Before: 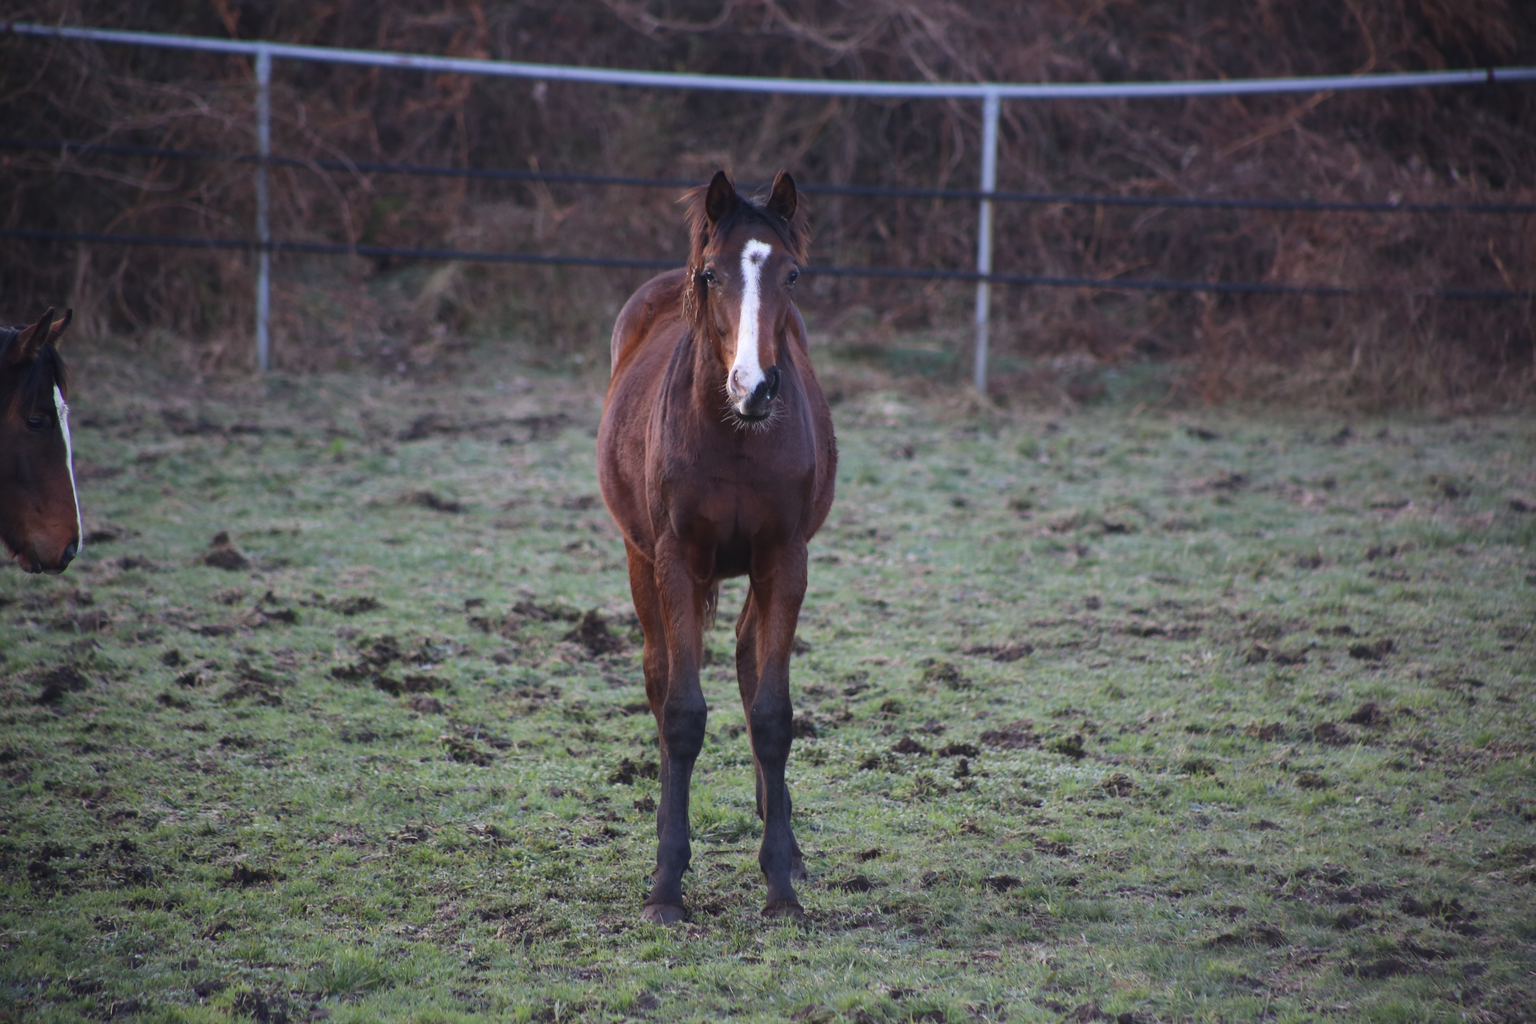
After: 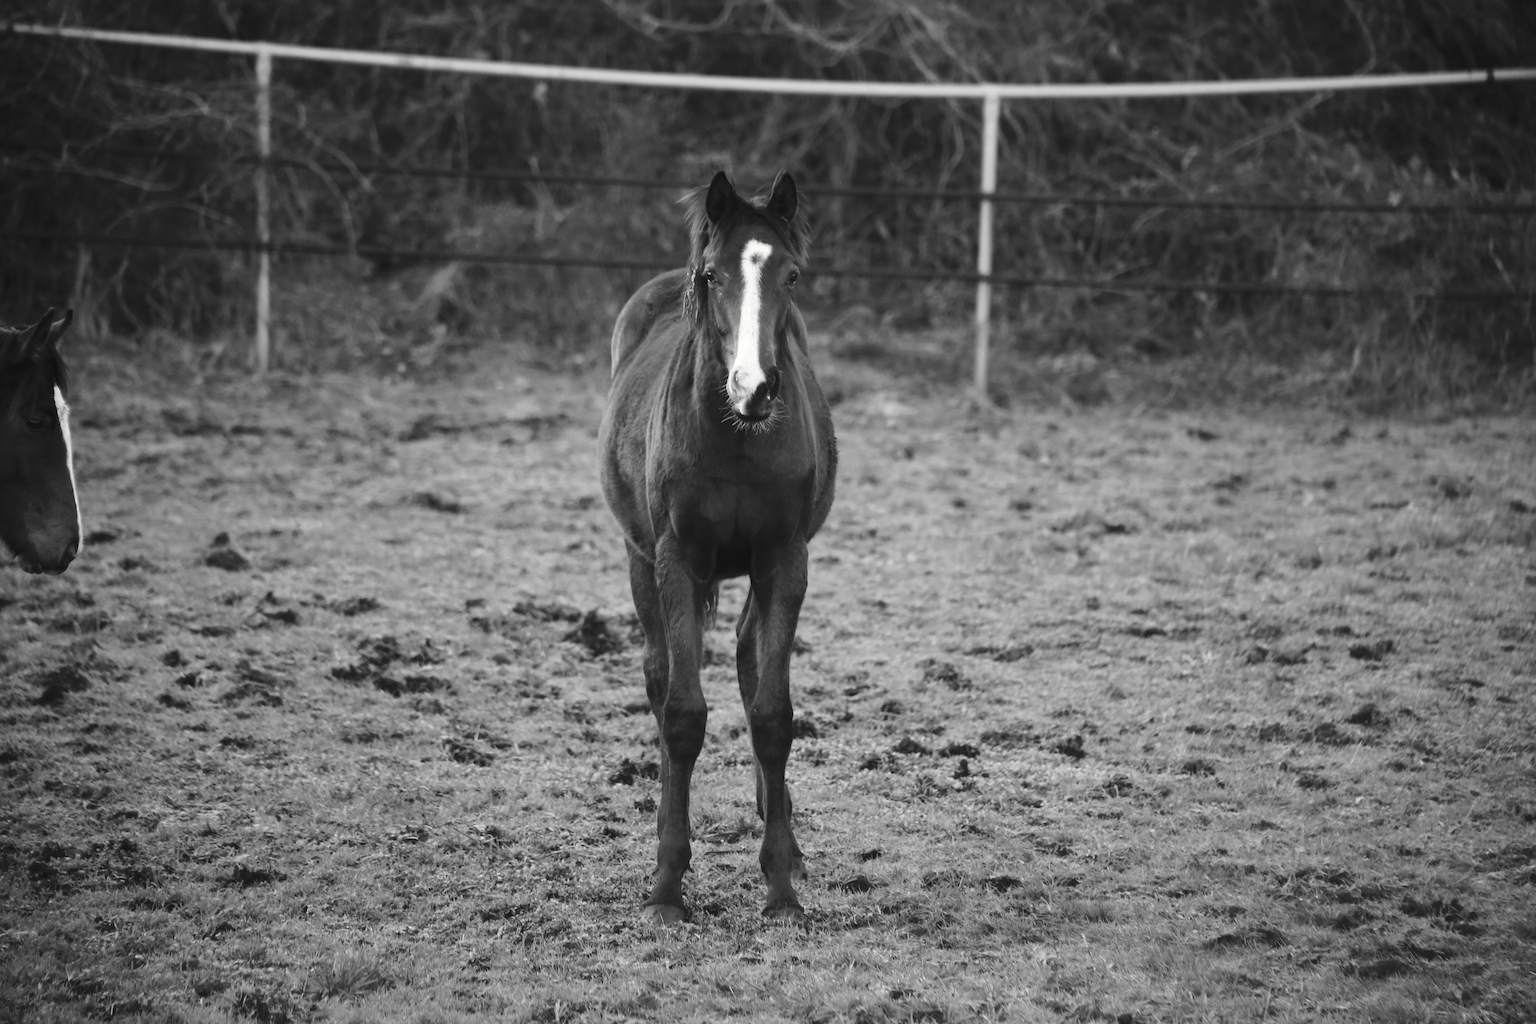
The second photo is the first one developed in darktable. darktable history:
tone curve: curves: ch0 [(0, 0) (0.003, 0.04) (0.011, 0.04) (0.025, 0.043) (0.044, 0.049) (0.069, 0.066) (0.1, 0.095) (0.136, 0.121) (0.177, 0.154) (0.224, 0.211) (0.277, 0.281) (0.335, 0.358) (0.399, 0.452) (0.468, 0.54) (0.543, 0.628) (0.623, 0.721) (0.709, 0.801) (0.801, 0.883) (0.898, 0.948) (1, 1)], preserve colors none
color look up table: target L [91.64, 98.62, 87.41, 79.52, 81.33, 78.43, 71.47, 49.24, 58.12, 56.83, 51.22, 37.41, 36.85, 27.98, 200.73, 88.82, 75.15, 75.88, 63.98, 62.84, 66.24, 62.46, 49.9, 52.8, 33.74, 30.59, 5.464, 94.45, 75.88, 79.88, 67.74, 70.35, 88.12, 58.38, 75.52, 63.98, 50.83, 32.1, 22.84, 40.45, 29.29, 100.33, 98.62, 91.64, 87.41, 80.24, 72.21, 51.22, 3.967], target a [-0.003, -0.288, -0.002, -0.002, 0 ×4, 0.001, 0.001, 0, 0.001, 0.001, 0, 0, -0.003, -0.002, 0 ×5, 0.001, 0, 0.001, 0, 0, -0.1, 0 ×4, -0.001, 0.001, 0, 0, 0, 0.001, 0.001, 0.001, 0, 0.001, -0.288, -0.003, -0.002, -0.001, 0, 0, 0], target b [0.024, 3.61, 0.024, 0.023, 0.002 ×4, -0.004, -0.004, 0.002, -0.003, -0.003, 0, -0.001, 0.025, 0.023, 0.002 ×5, -0.004, 0.002, -0.003, 0, 0.003, 1.229, 0.002 ×5, -0.004, 0.002, 0.002, 0.002, -0.005, -0.004, -0.003, 0, -0.002, 3.61, 0.024, 0.024, 0.002, 0.002, 0.002, 0.003], num patches 49
